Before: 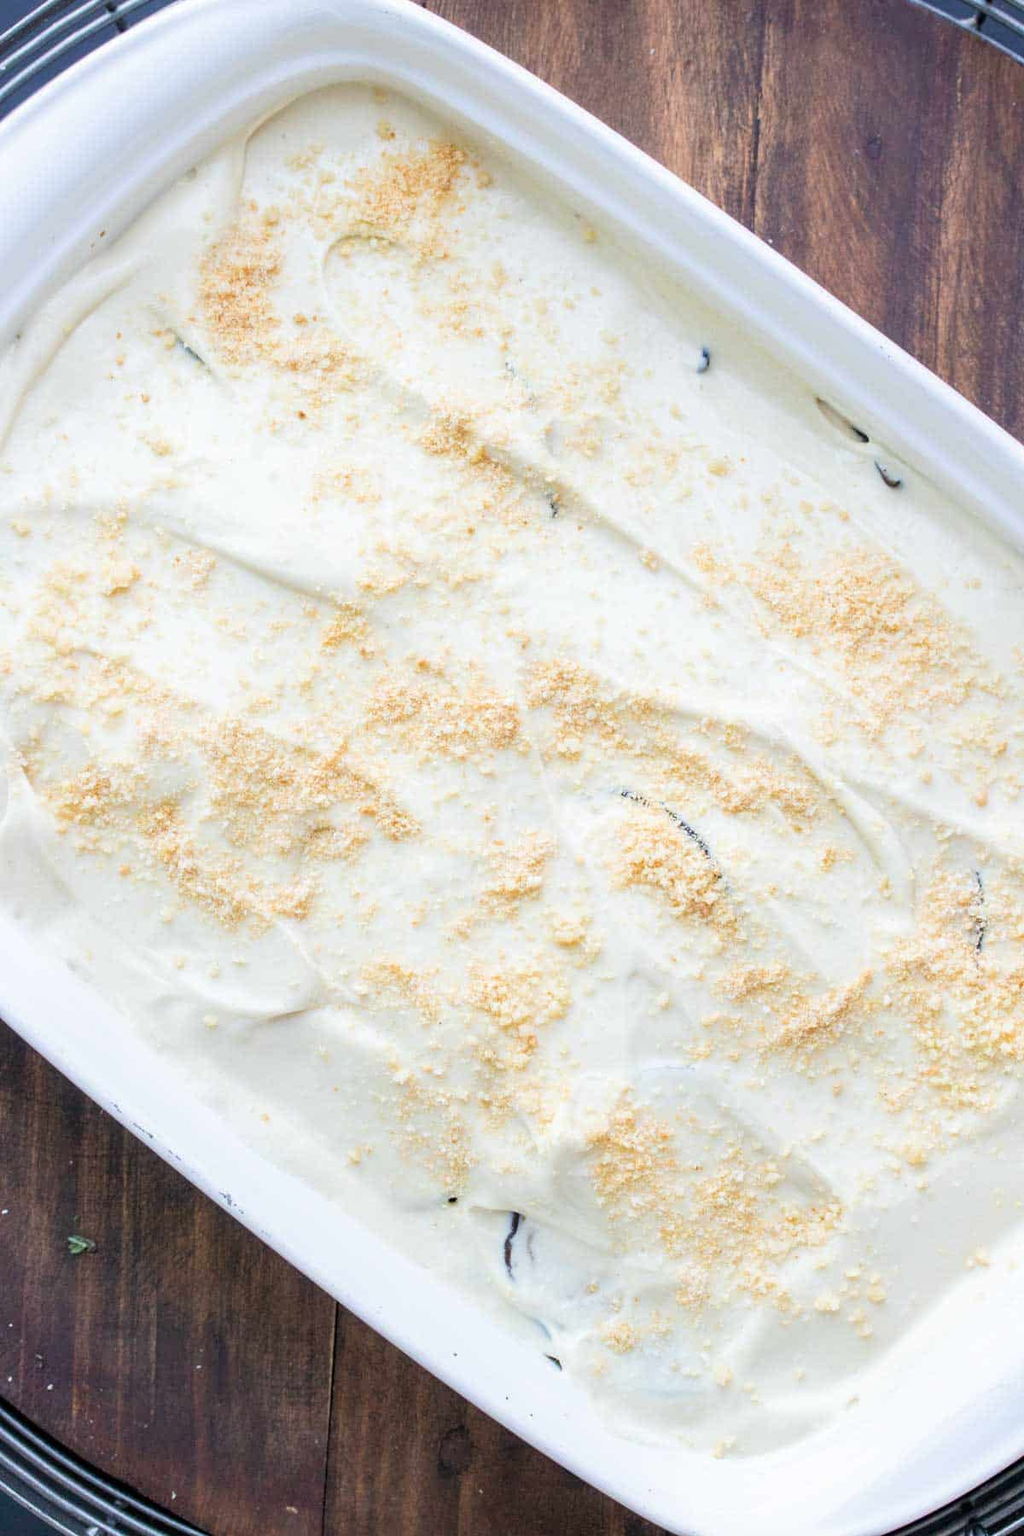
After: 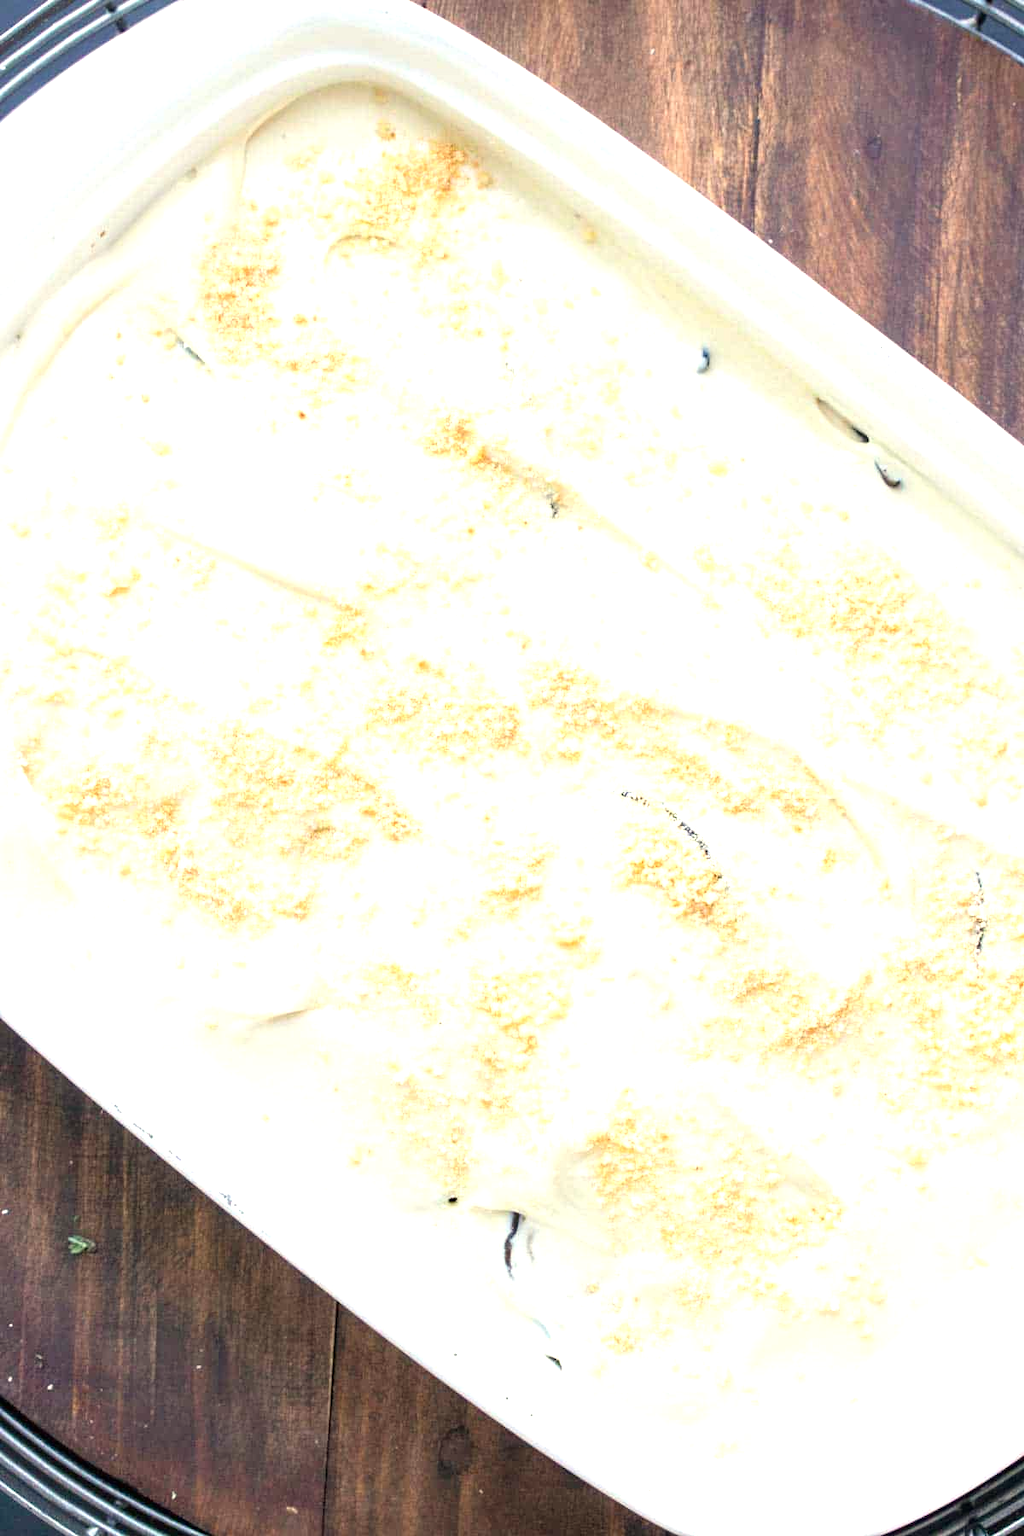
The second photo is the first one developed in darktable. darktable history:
exposure: black level correction 0, exposure 0.7 EV, compensate highlight preservation false
white balance: red 1.029, blue 0.92
